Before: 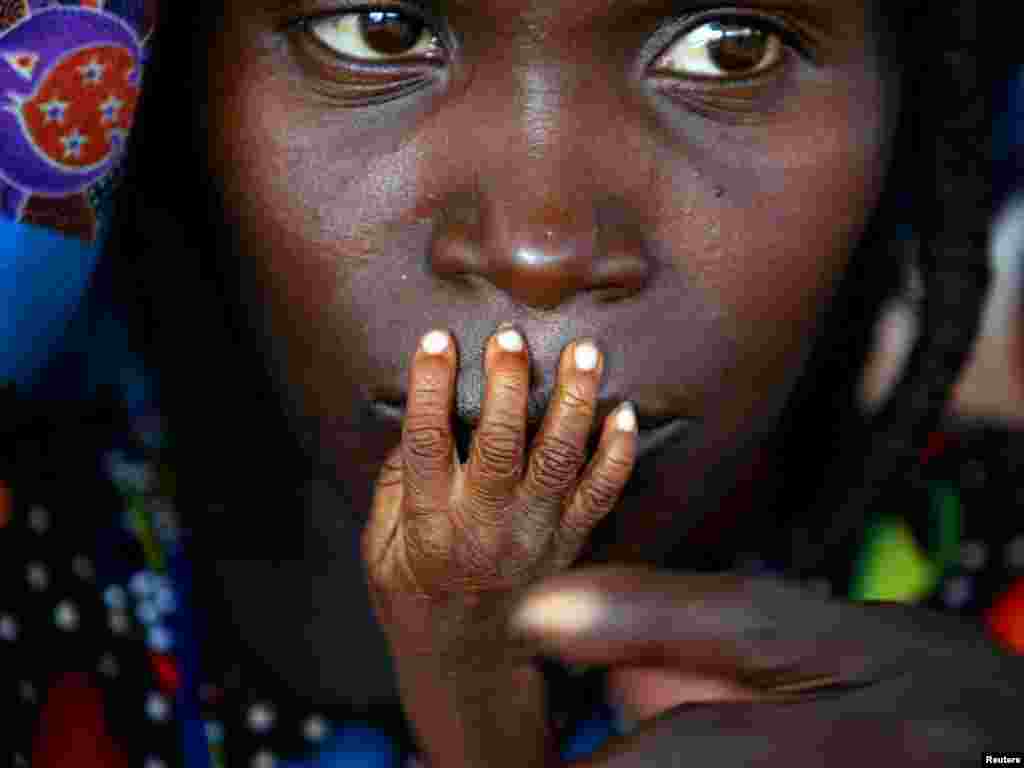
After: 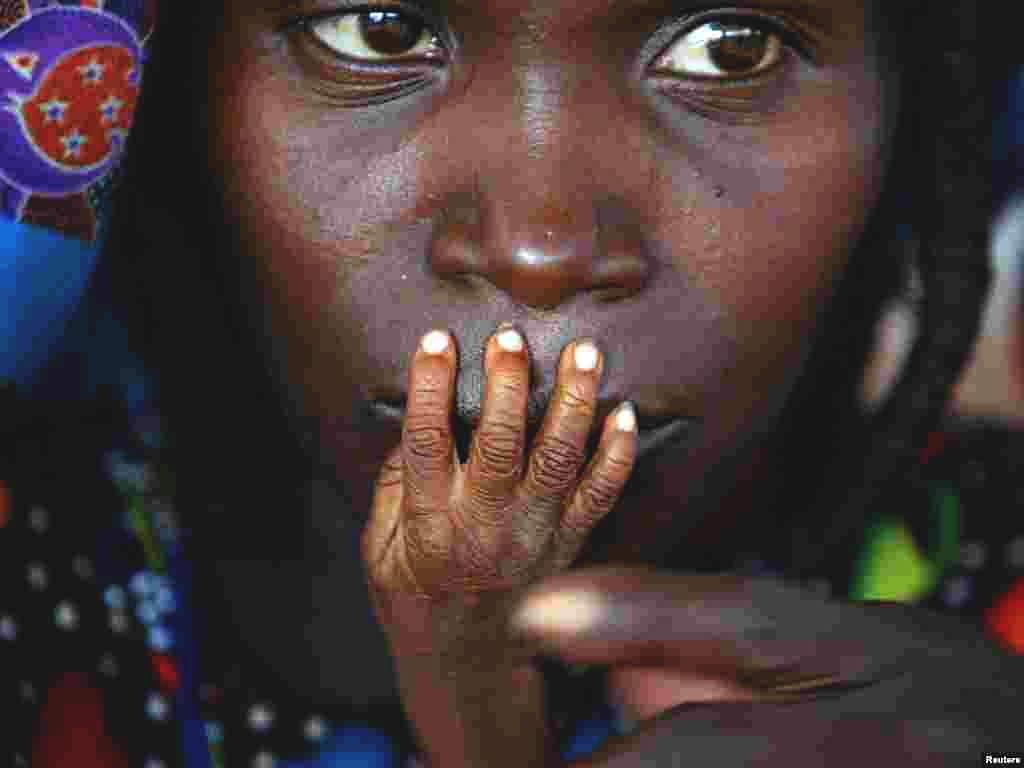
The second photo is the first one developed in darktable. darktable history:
sharpen: amount 0.202
exposure: black level correction -0.008, exposure 0.068 EV, compensate exposure bias true, compensate highlight preservation false
